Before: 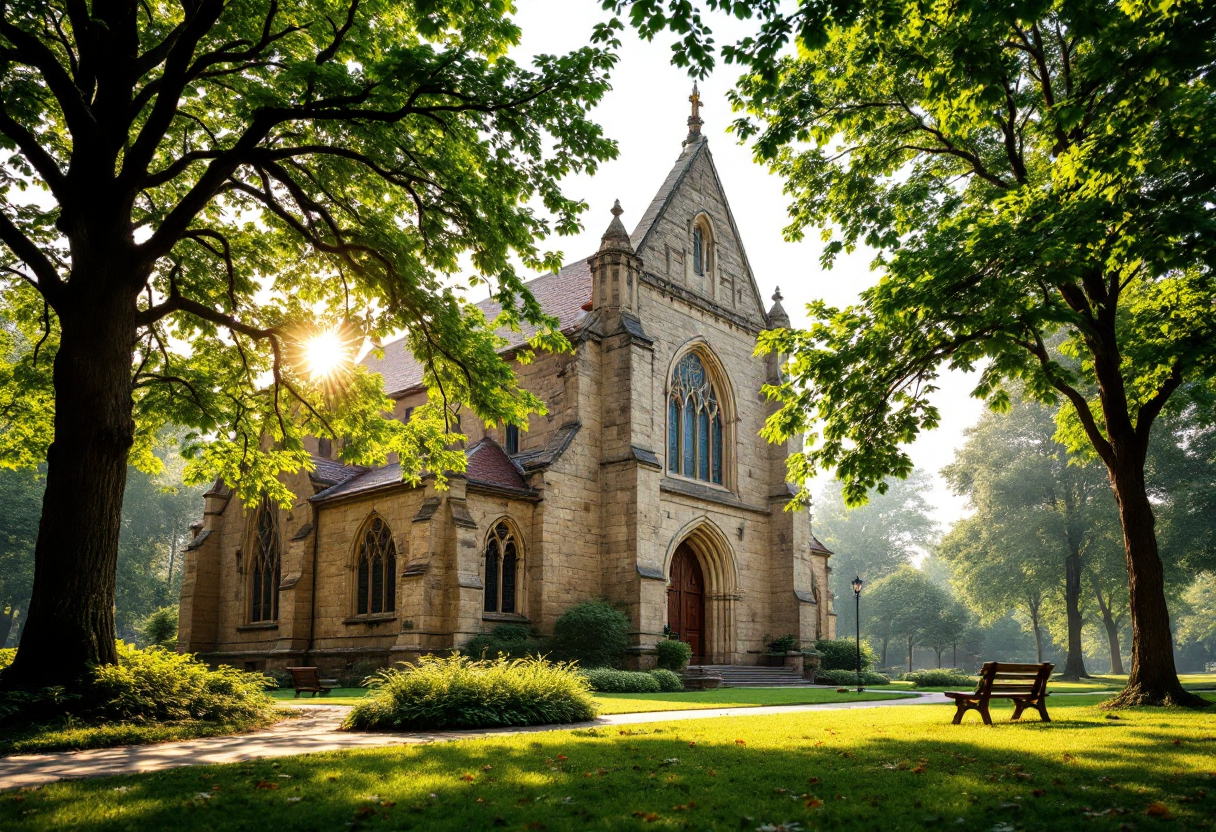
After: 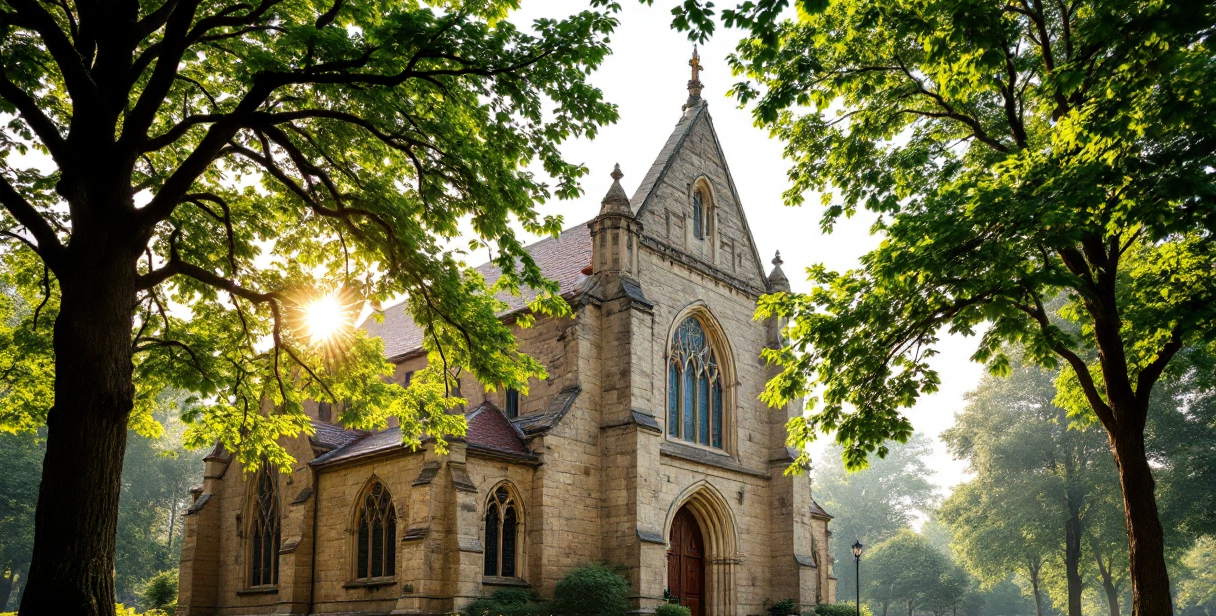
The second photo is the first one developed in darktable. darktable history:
crop: top 4.334%, bottom 21.577%
